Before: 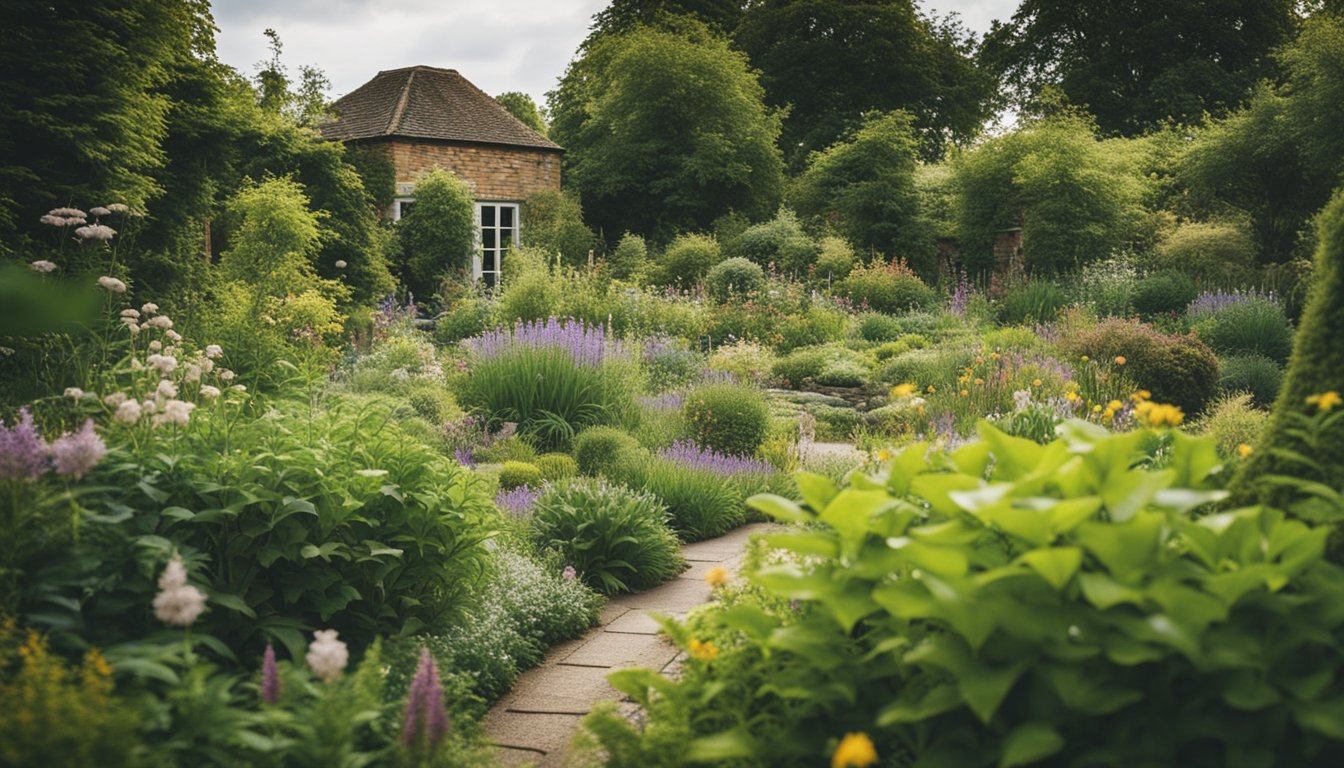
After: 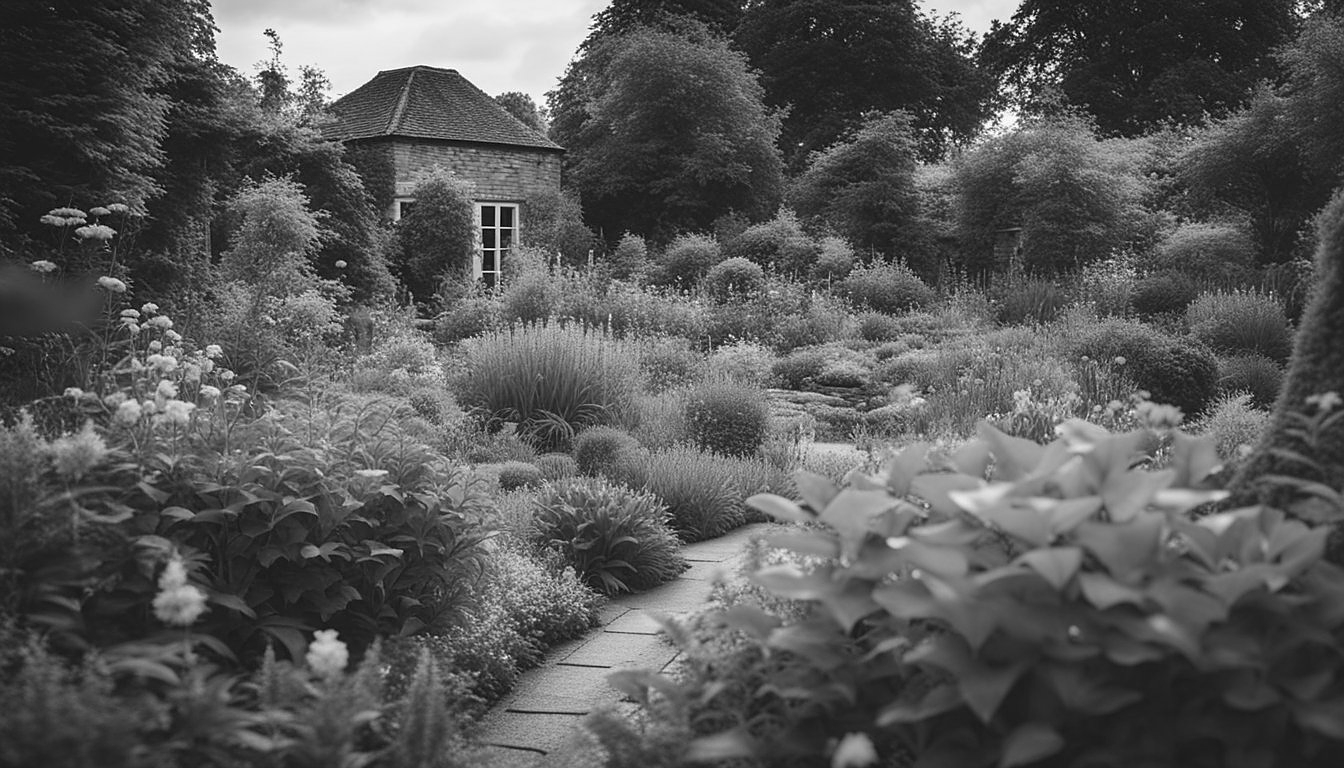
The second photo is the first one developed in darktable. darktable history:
sharpen: radius 0.969, amount 0.604
color calibration: output gray [0.25, 0.35, 0.4, 0], x 0.383, y 0.372, temperature 3905.17 K
